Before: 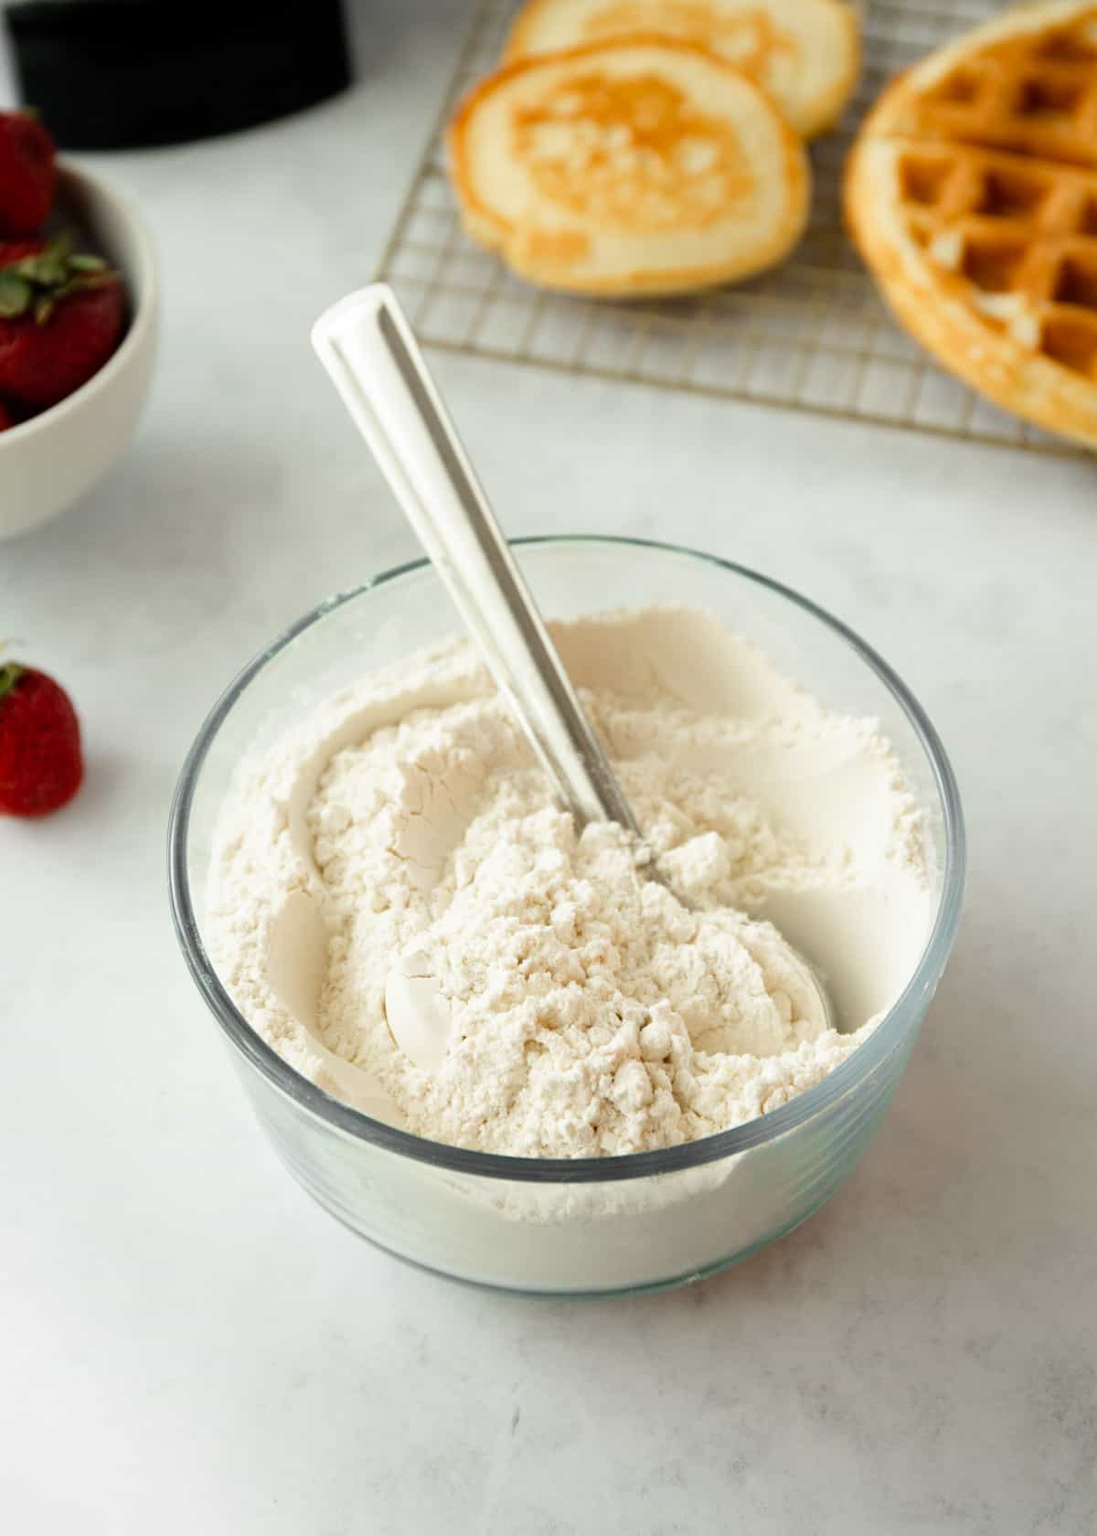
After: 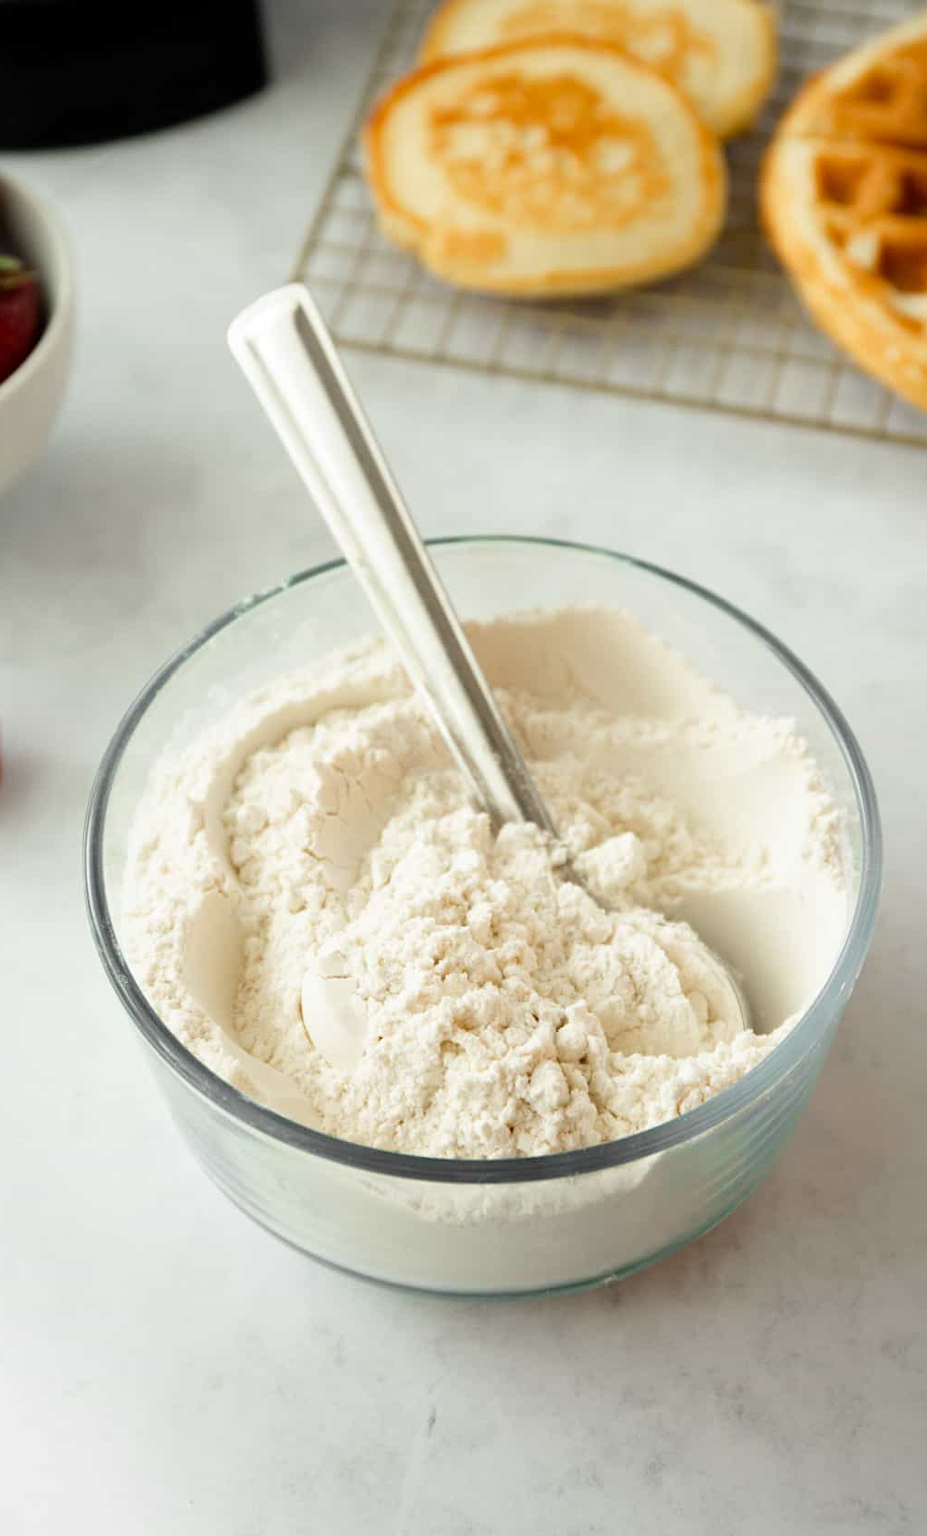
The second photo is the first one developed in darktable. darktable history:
crop: left 7.683%, right 7.813%
